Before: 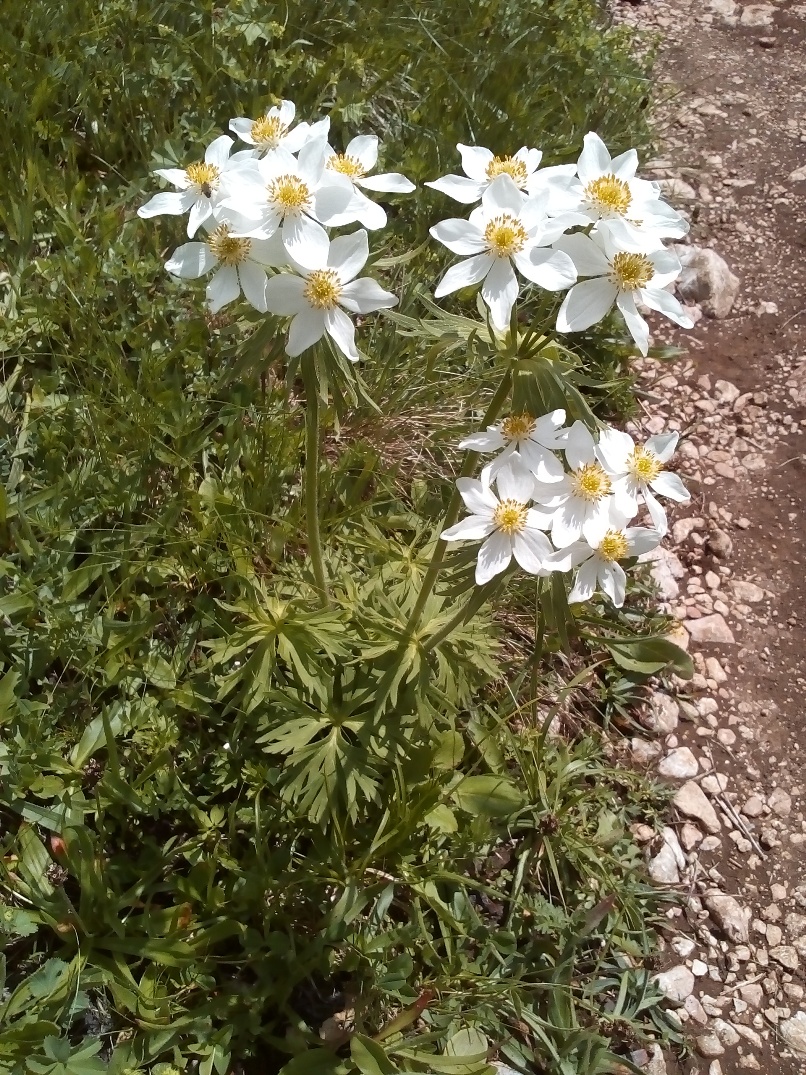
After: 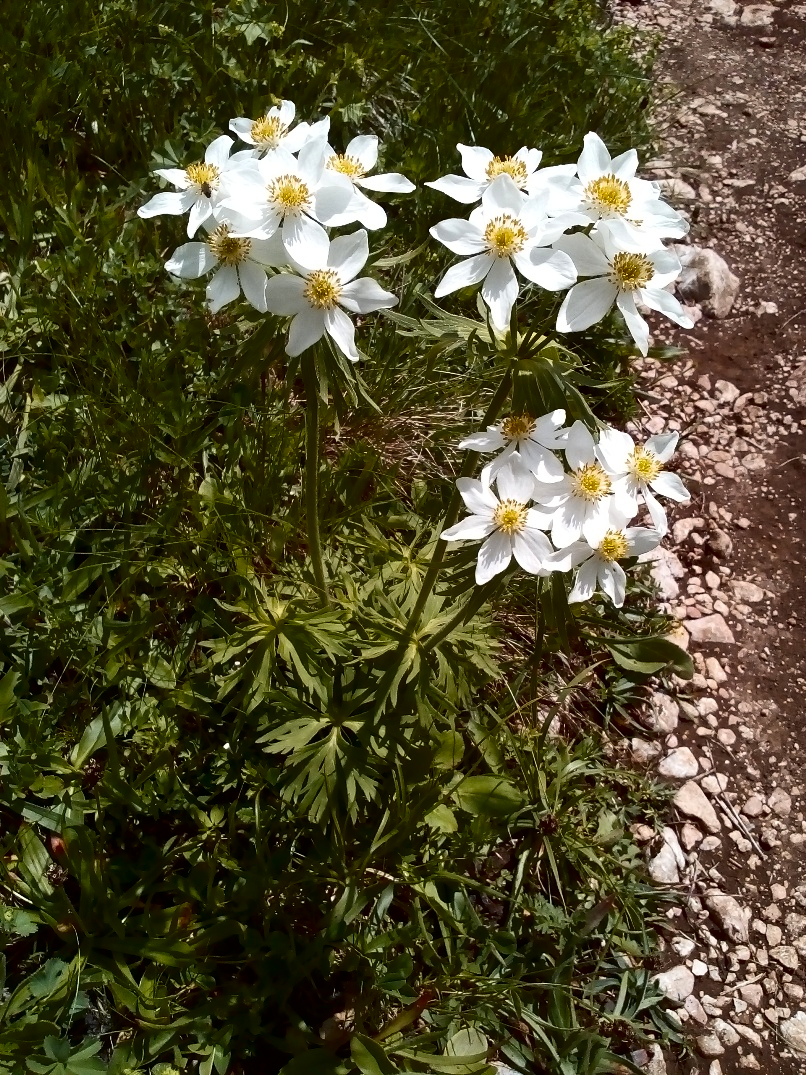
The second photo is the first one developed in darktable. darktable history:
contrast brightness saturation: contrast 0.19, brightness -0.222, saturation 0.116
